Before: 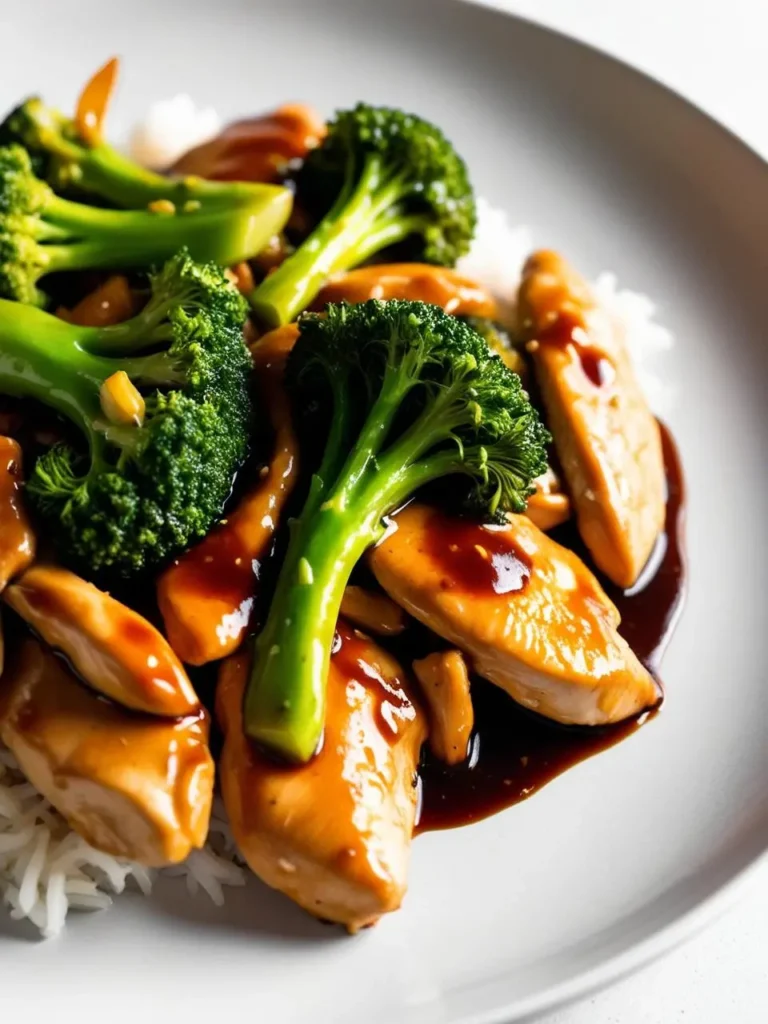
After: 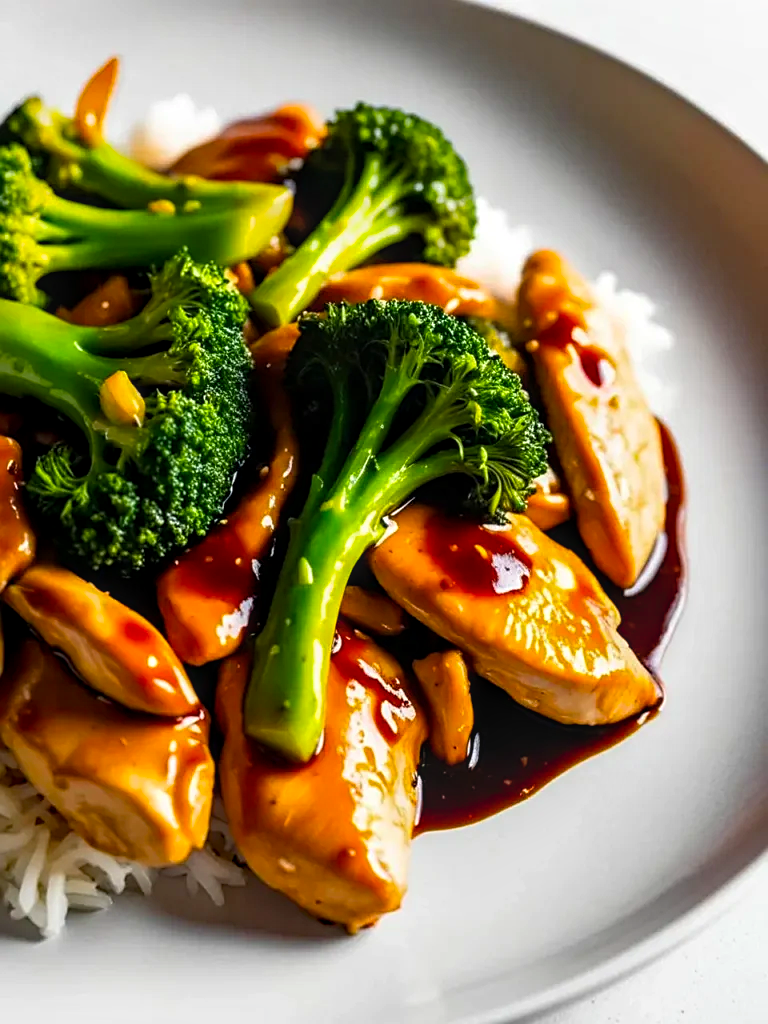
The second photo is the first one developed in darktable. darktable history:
haze removal: adaptive false
sharpen: on, module defaults
local contrast: on, module defaults
contrast brightness saturation: contrast 0.039, saturation 0.164
color balance rgb: perceptual saturation grading › global saturation 19.658%
